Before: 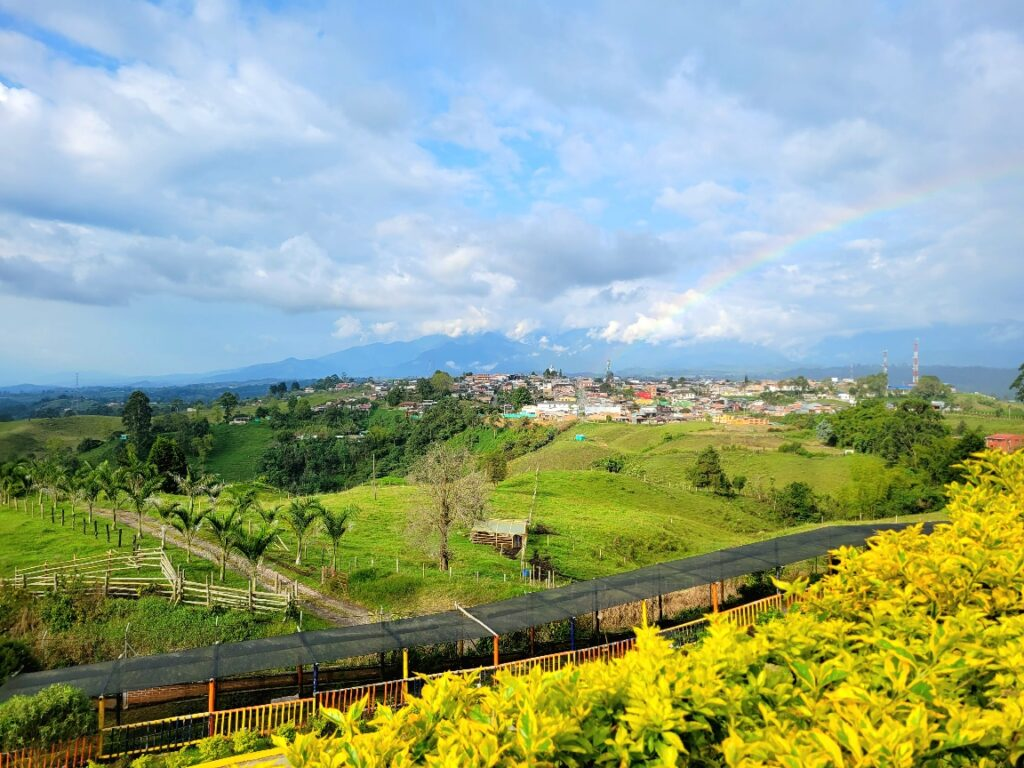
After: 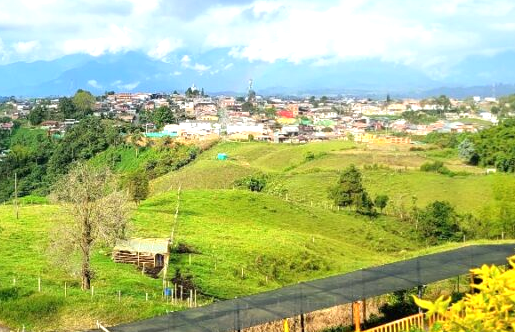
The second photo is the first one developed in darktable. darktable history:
exposure: exposure 0.6 EV, compensate highlight preservation false
crop: left 35.03%, top 36.625%, right 14.663%, bottom 20.057%
